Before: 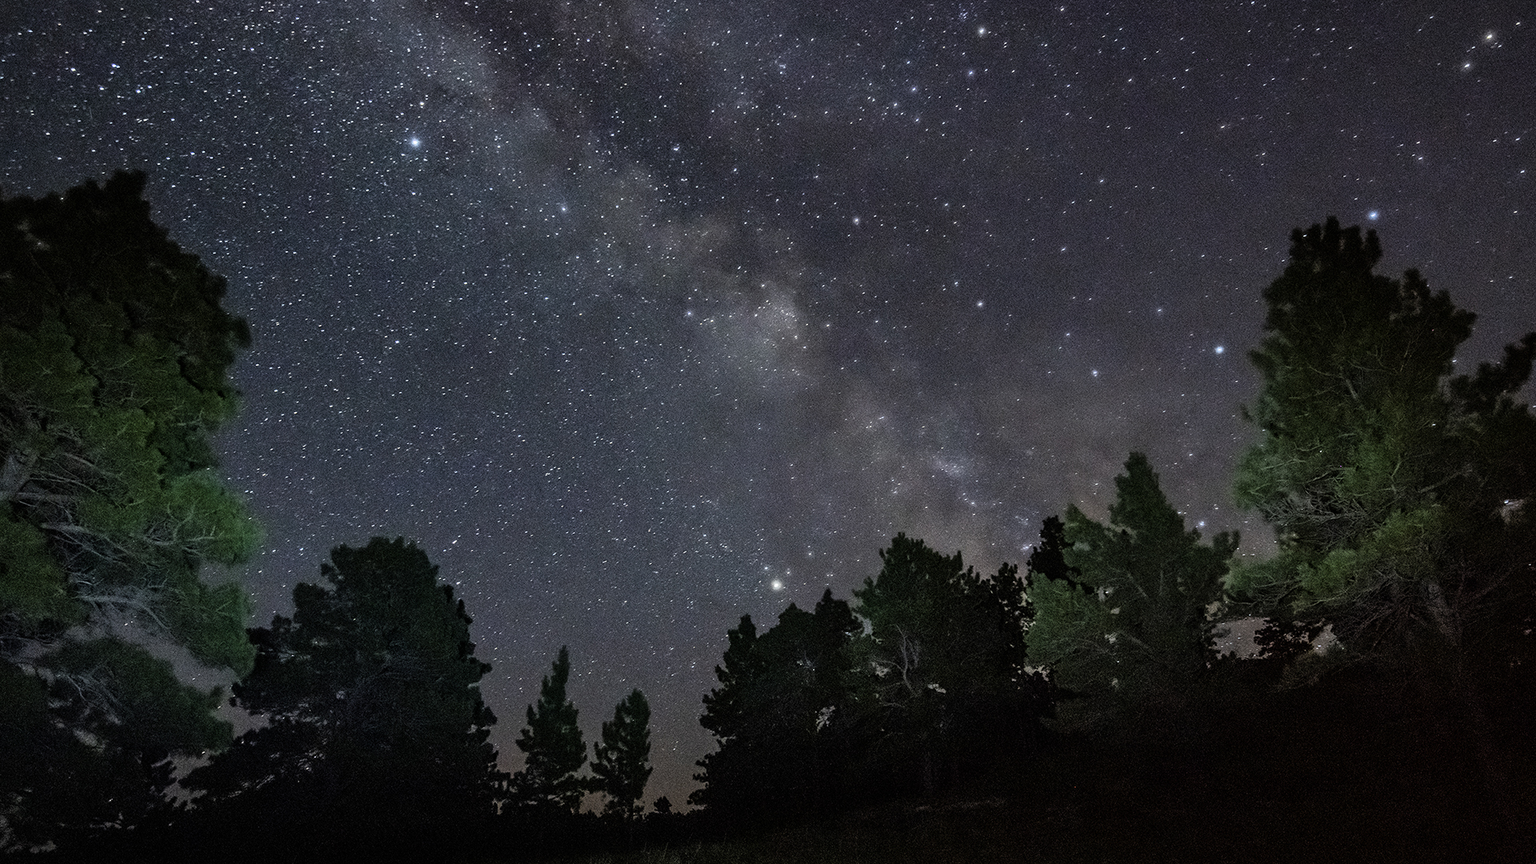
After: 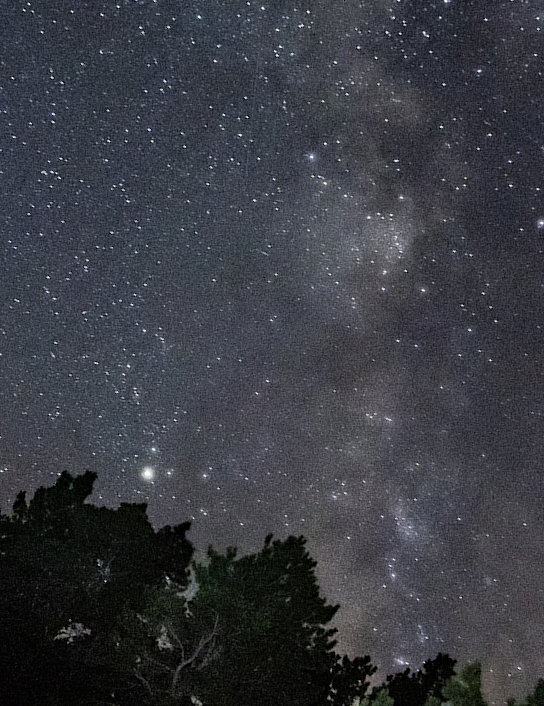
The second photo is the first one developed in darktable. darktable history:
crop and rotate: angle -45.17°, top 16.187%, right 0.999%, bottom 11.646%
haze removal: compatibility mode true, adaptive false
